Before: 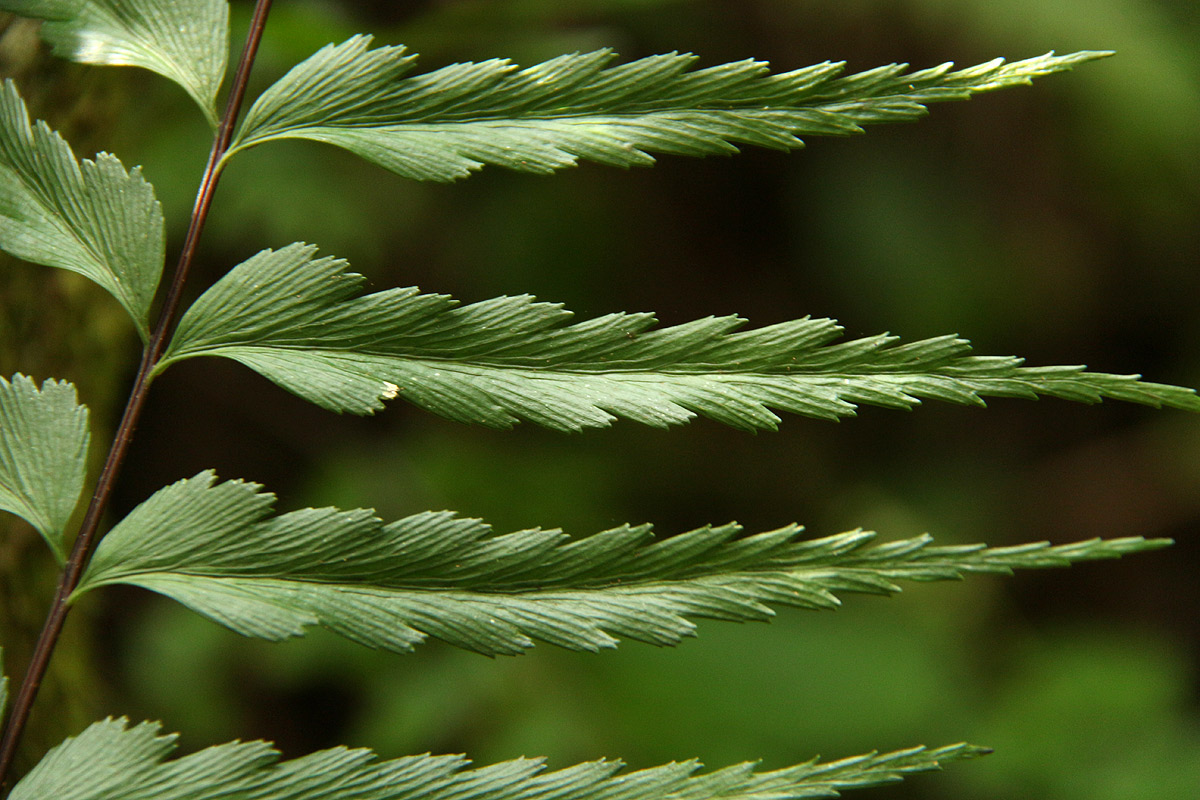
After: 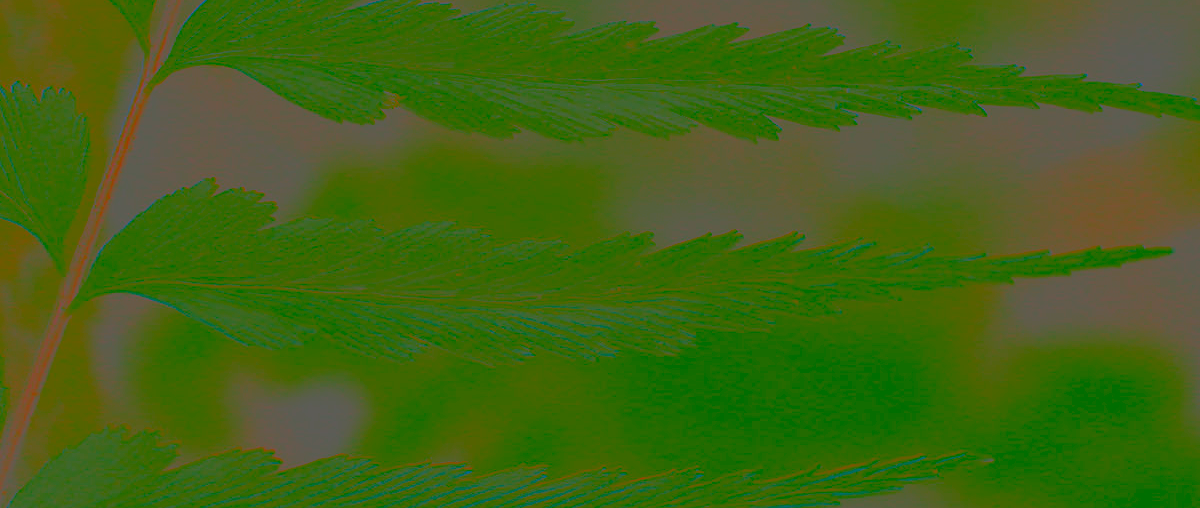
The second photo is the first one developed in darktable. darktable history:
white balance: red 0.986, blue 1.01
sharpen: on, module defaults
contrast brightness saturation: contrast -0.99, brightness -0.17, saturation 0.75
crop and rotate: top 36.435%
